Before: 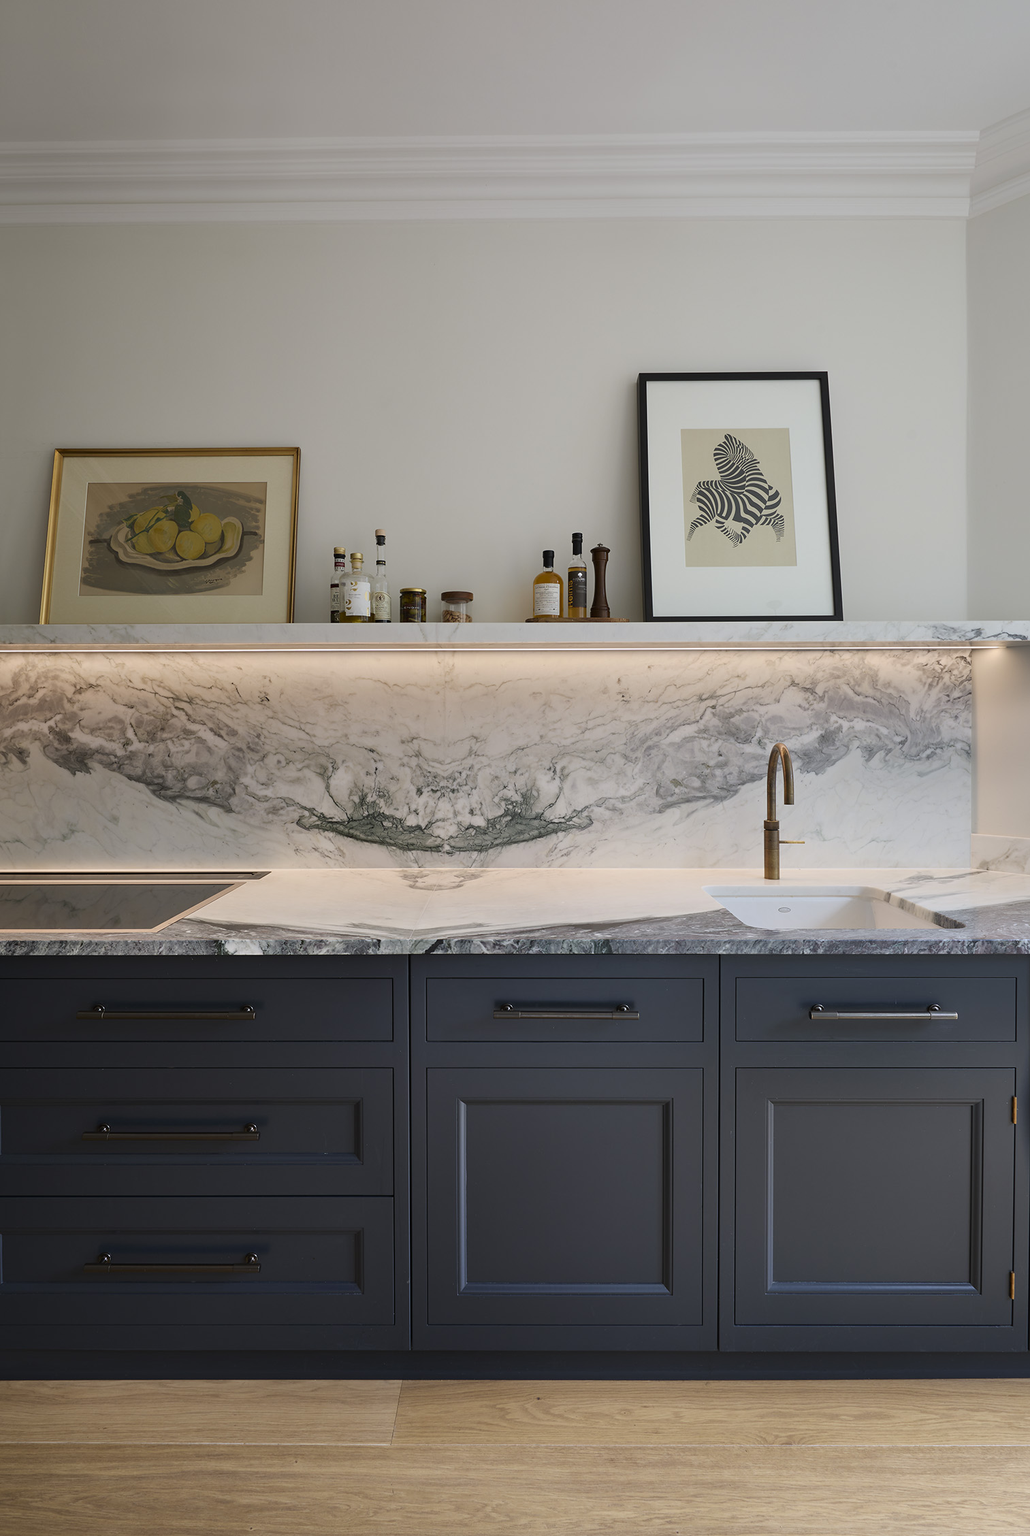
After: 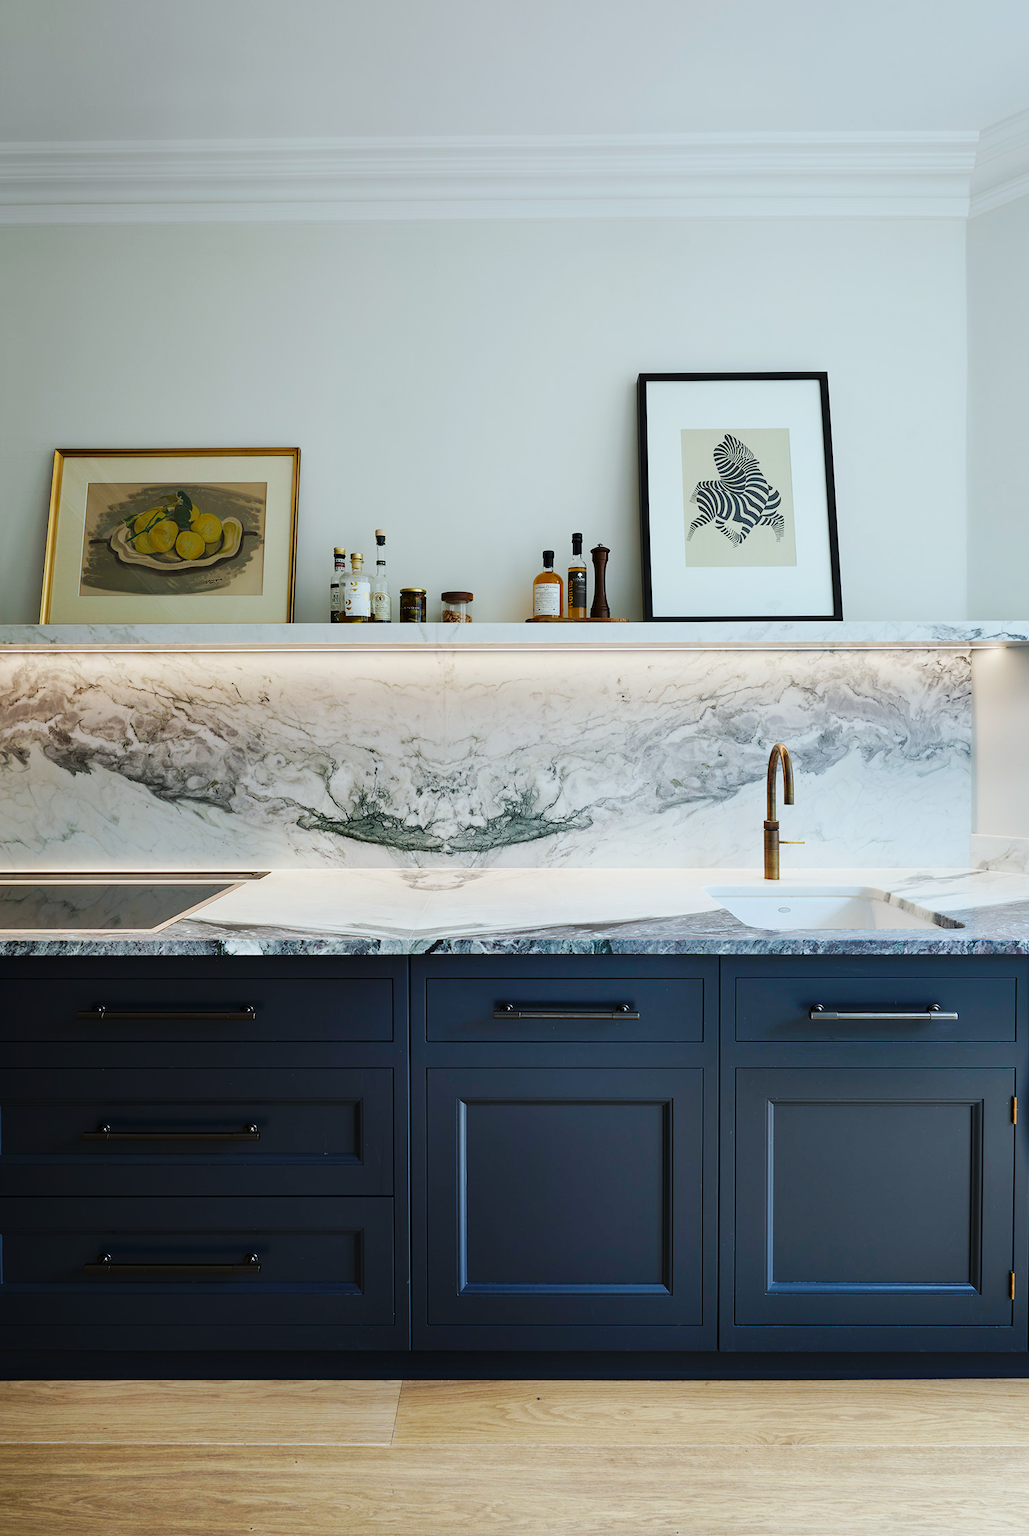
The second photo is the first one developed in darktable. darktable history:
white balance: red 0.925, blue 1.046
base curve: curves: ch0 [(0, 0) (0.032, 0.025) (0.121, 0.166) (0.206, 0.329) (0.605, 0.79) (1, 1)], preserve colors none
